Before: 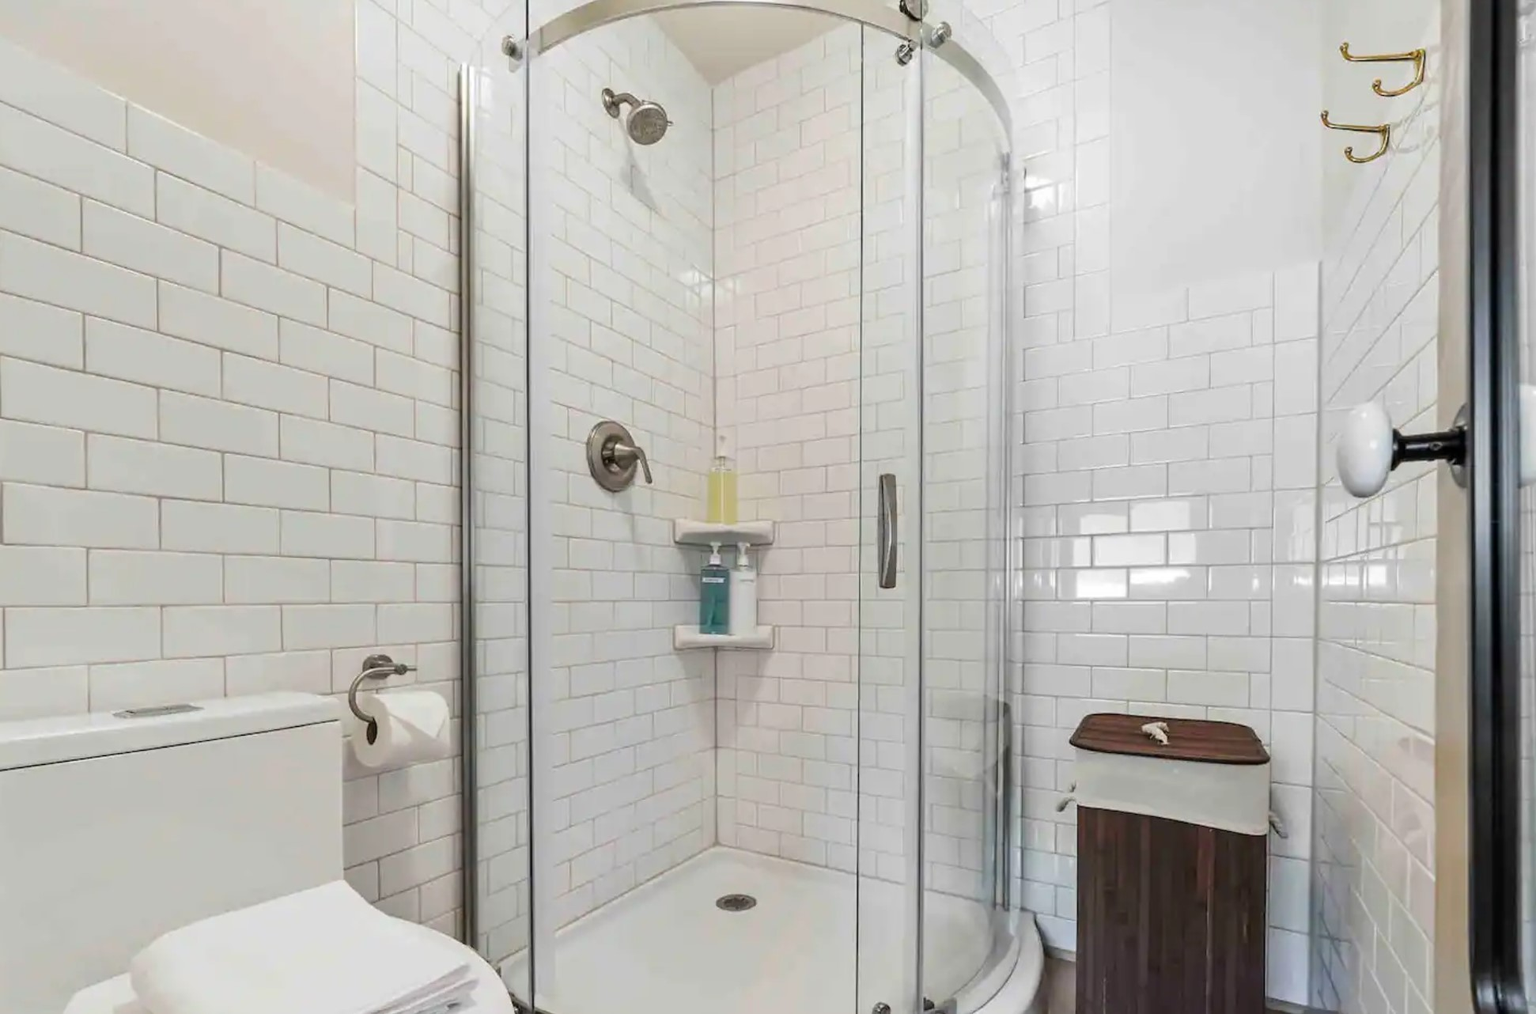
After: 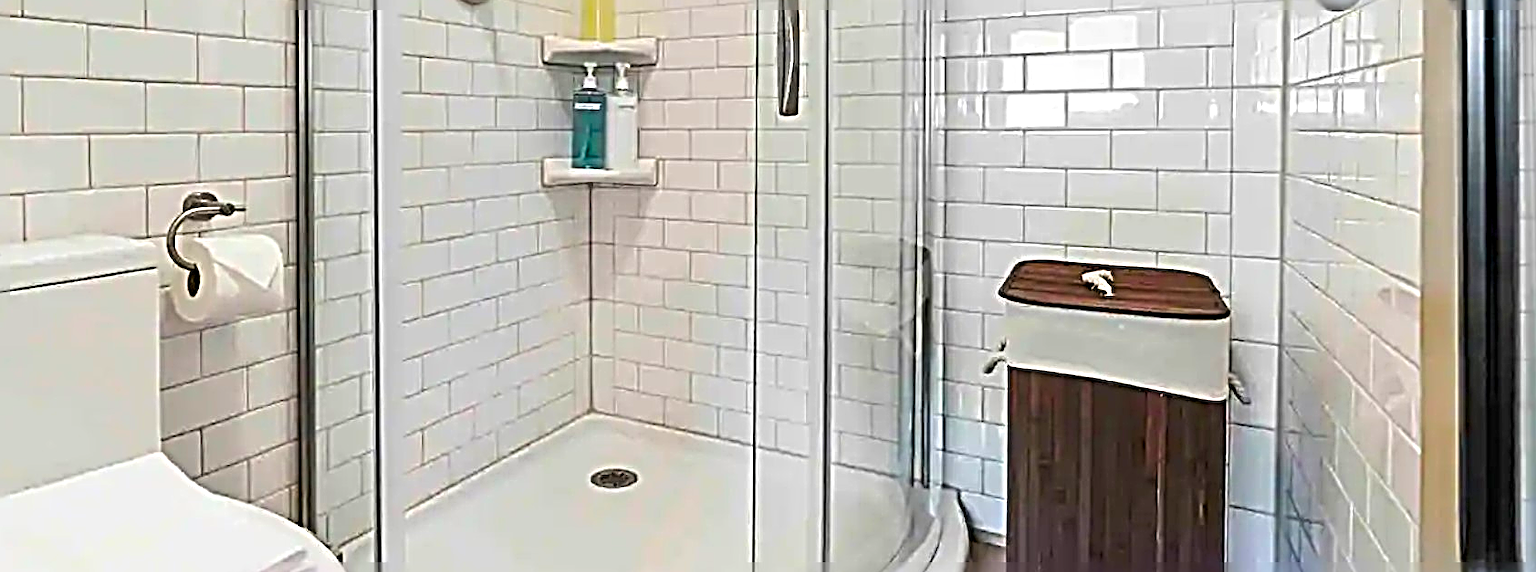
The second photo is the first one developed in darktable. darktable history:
sharpen: radius 4.001, amount 2
crop and rotate: left 13.306%, top 48.129%, bottom 2.928%
exposure: exposure 0.3 EV, compensate highlight preservation false
color balance rgb: linear chroma grading › global chroma 15%, perceptual saturation grading › global saturation 30%
